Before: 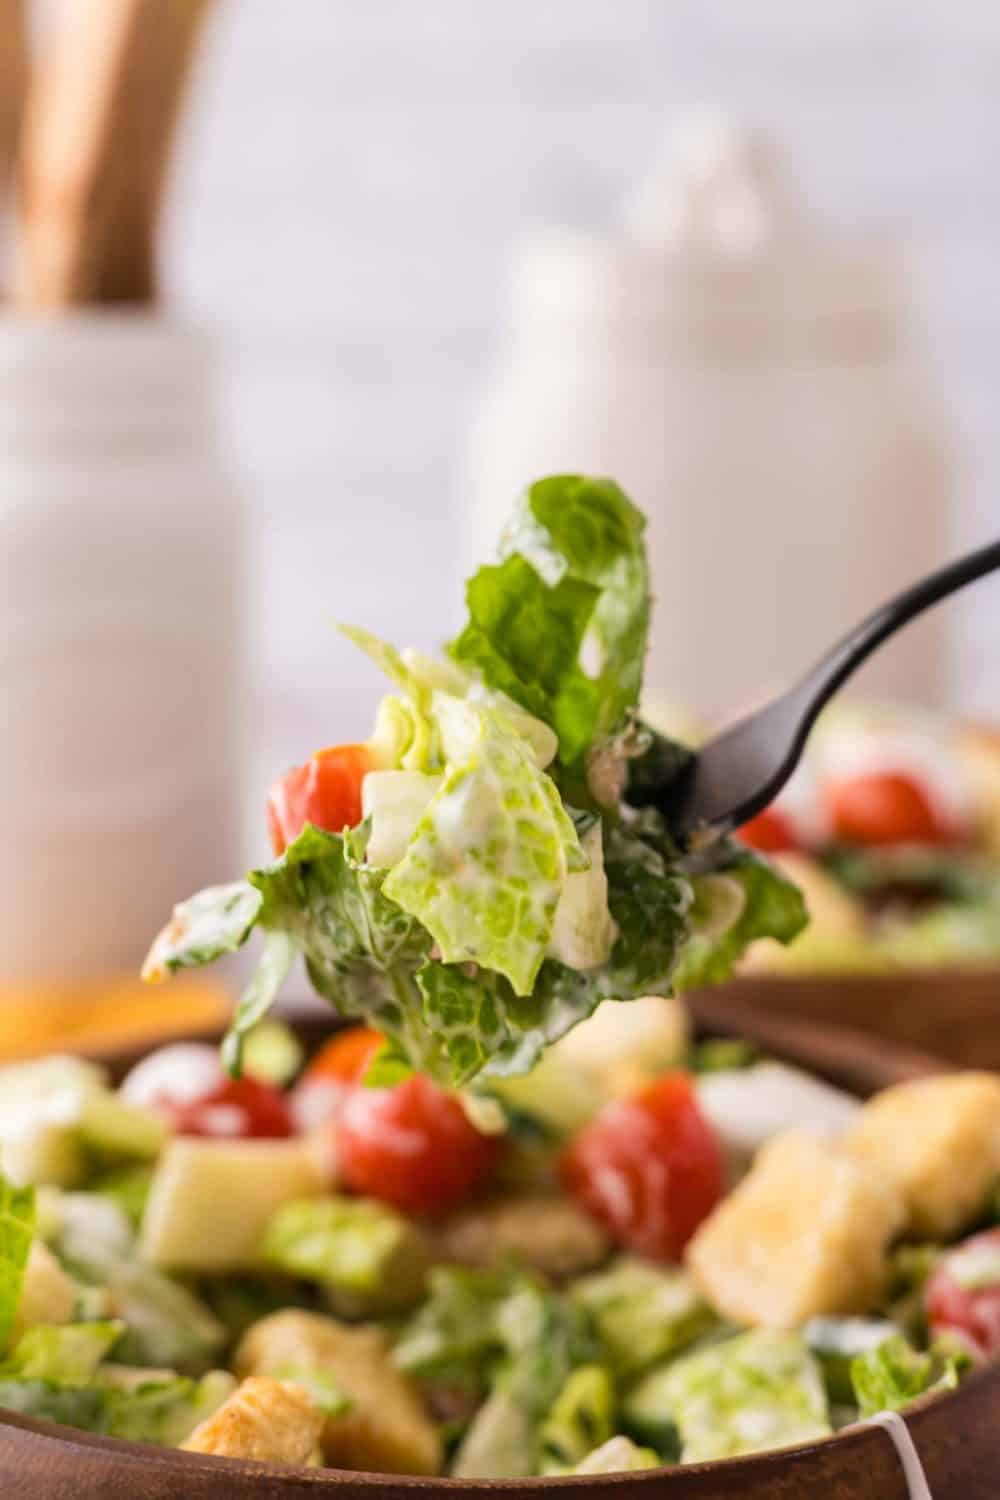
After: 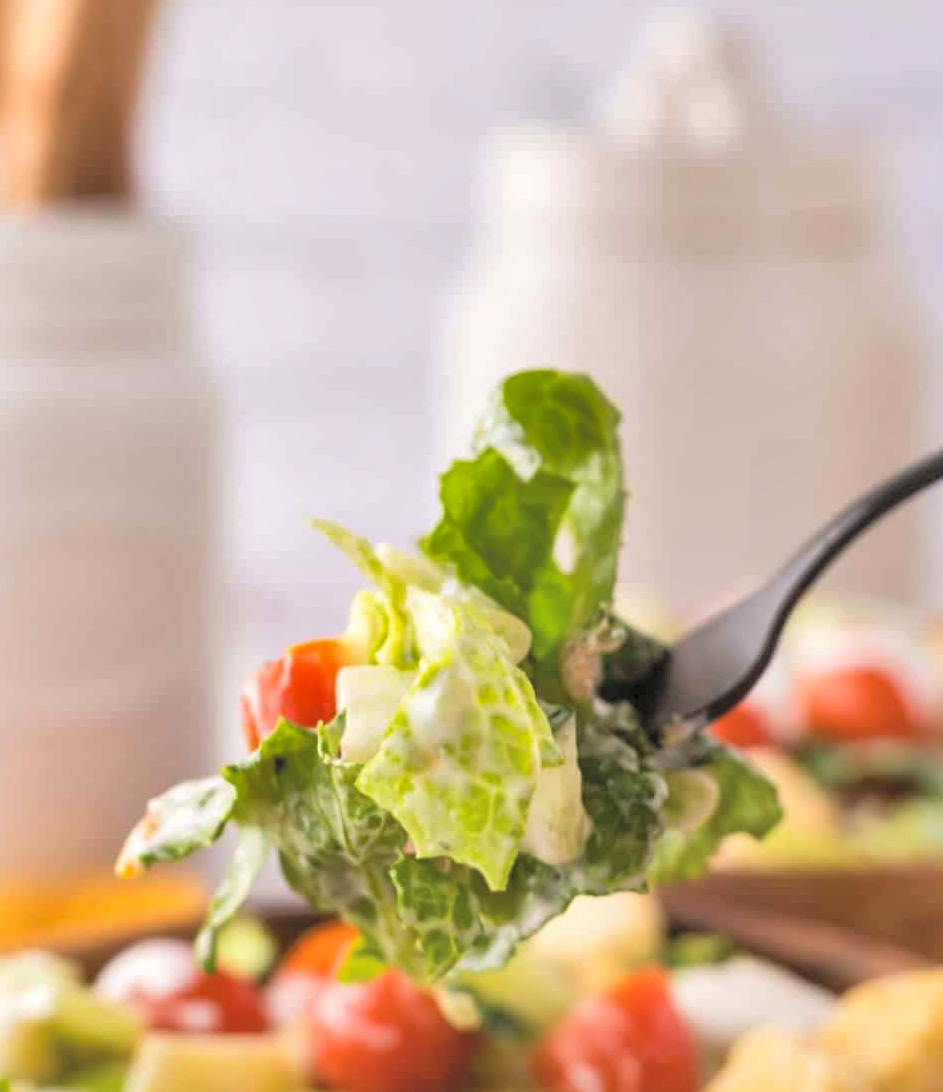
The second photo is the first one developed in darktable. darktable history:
contrast brightness saturation: brightness 0.278
shadows and highlights: on, module defaults
crop: left 2.606%, top 7.003%, right 3.082%, bottom 20.16%
local contrast: mode bilateral grid, contrast 25, coarseness 49, detail 123%, midtone range 0.2
